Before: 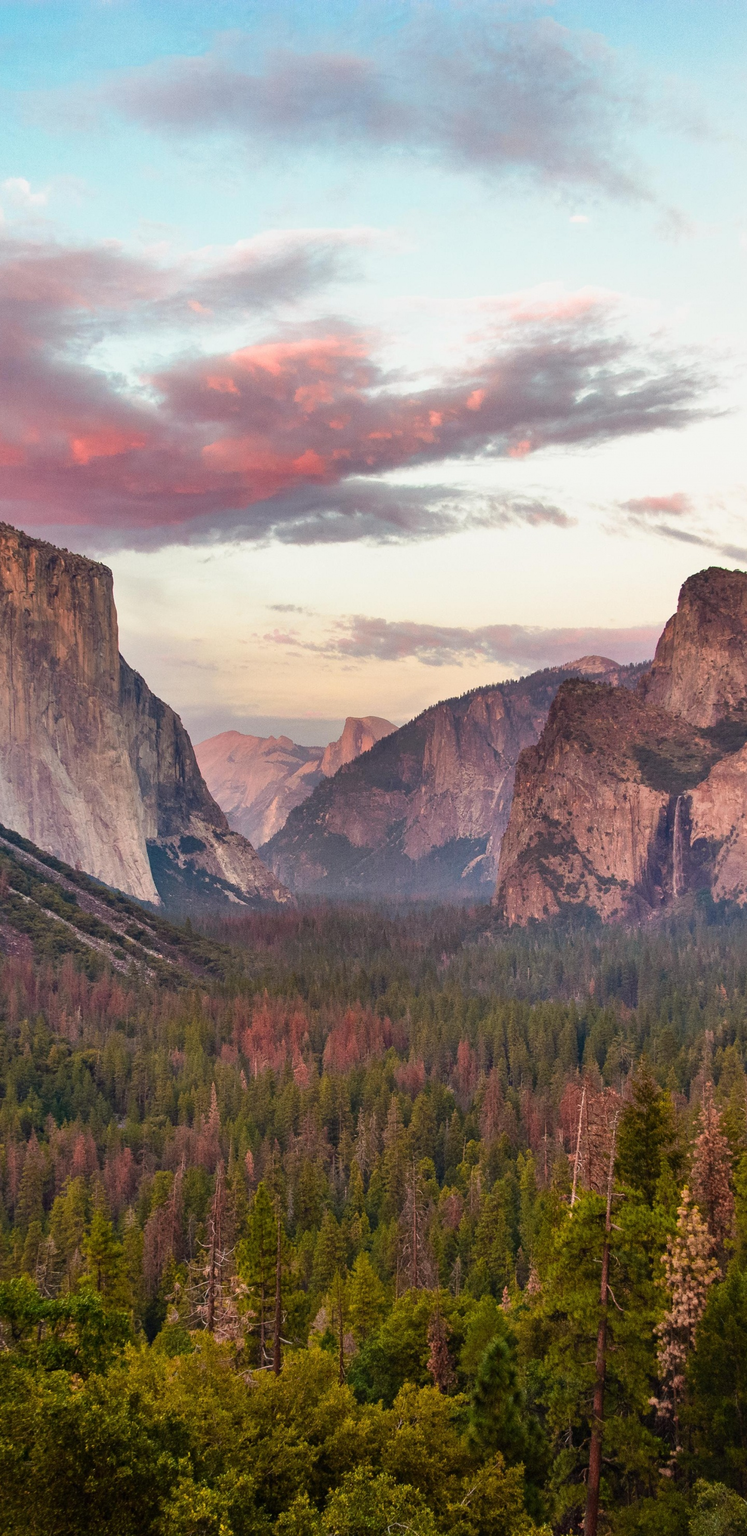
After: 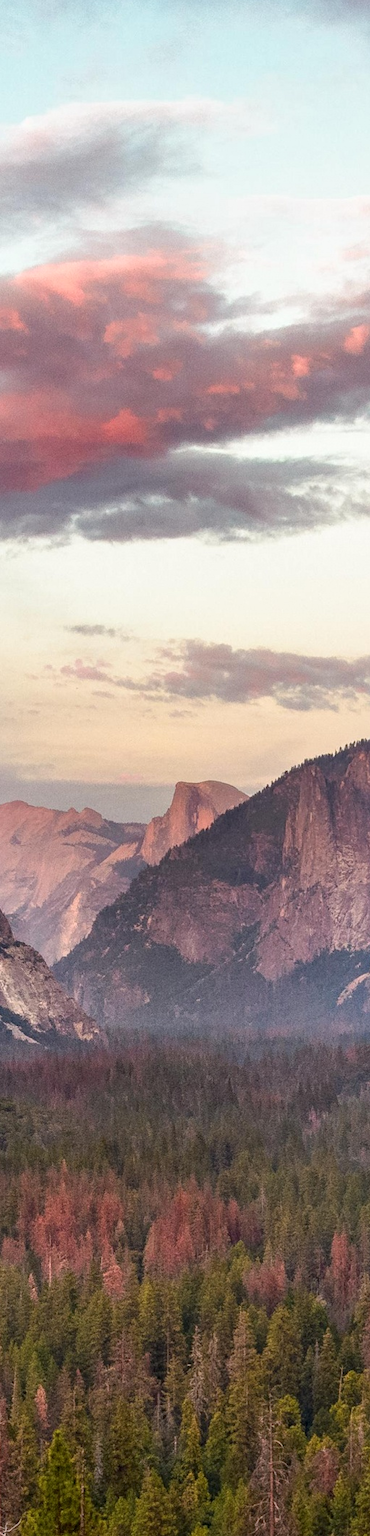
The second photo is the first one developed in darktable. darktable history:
crop and rotate: left 29.445%, top 10.177%, right 34.95%, bottom 18.05%
local contrast: on, module defaults
